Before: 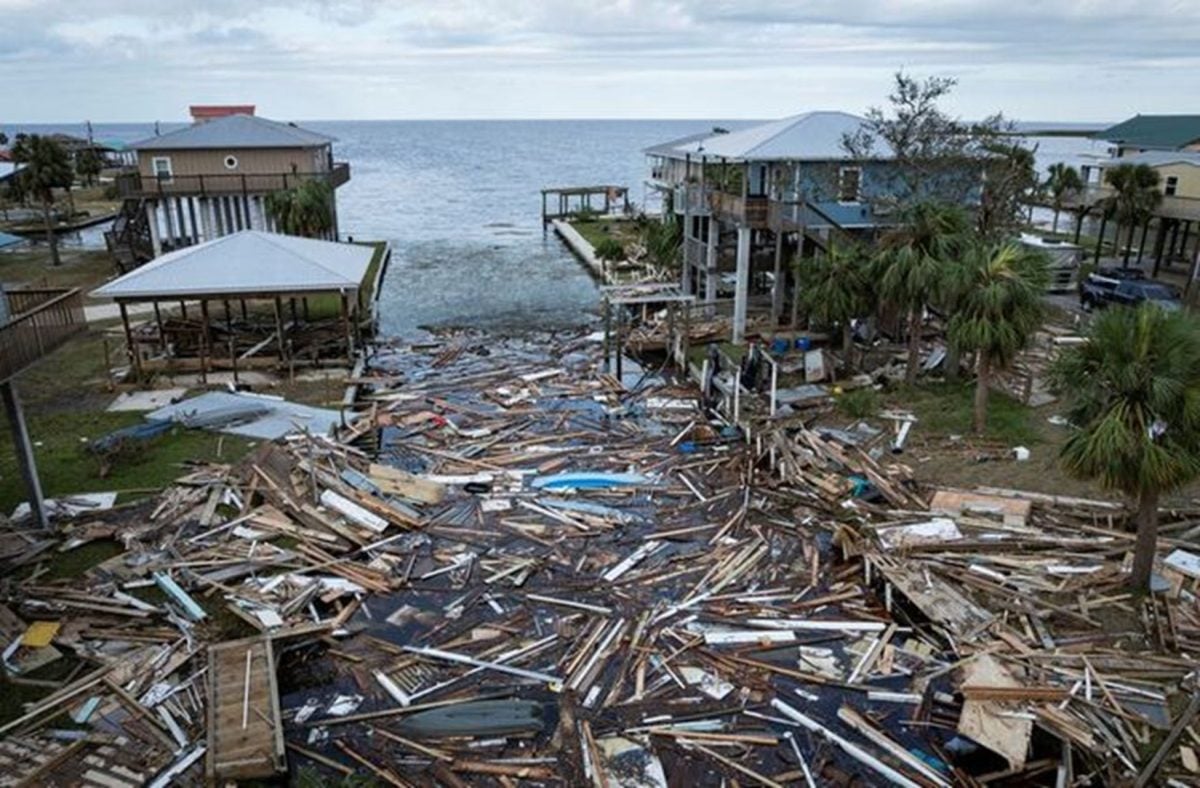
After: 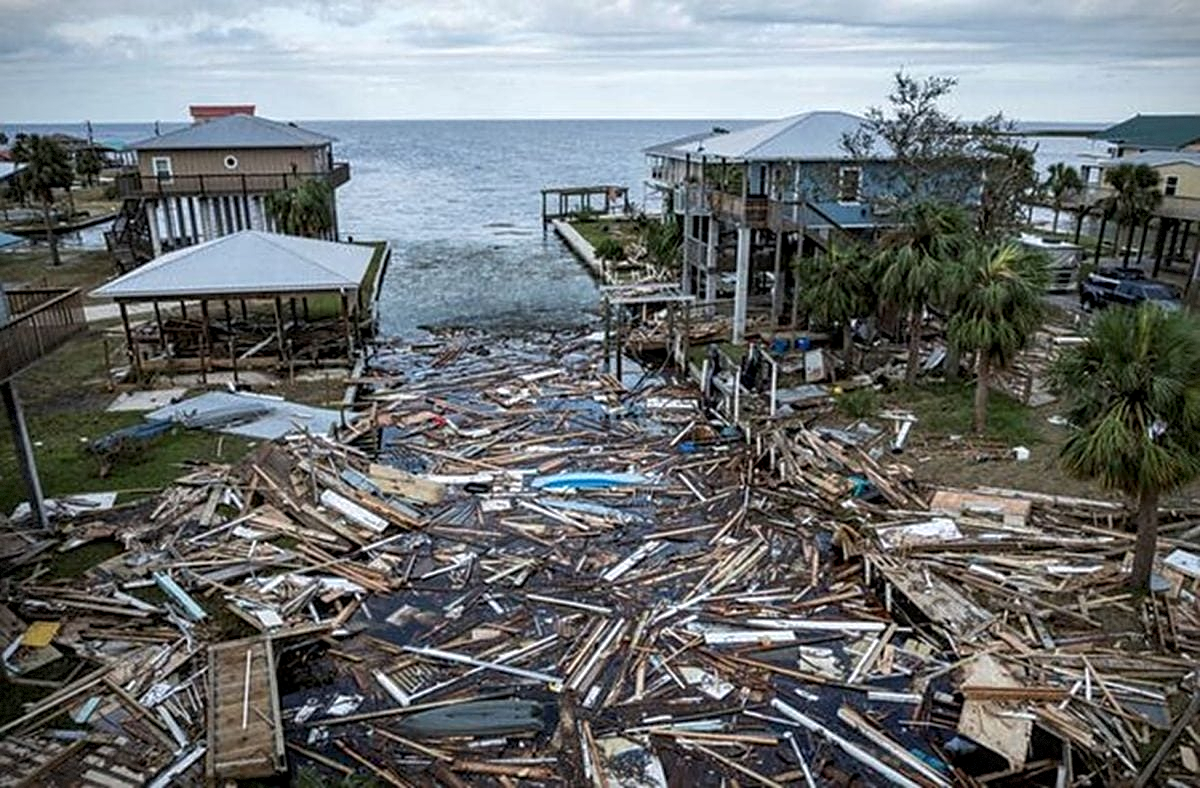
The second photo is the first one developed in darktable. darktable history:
sharpen: on, module defaults
local contrast: detail 130%
vignetting: fall-off start 97.2%, brightness -0.586, saturation -0.12, width/height ratio 1.184, dithering 8-bit output, unbound false
